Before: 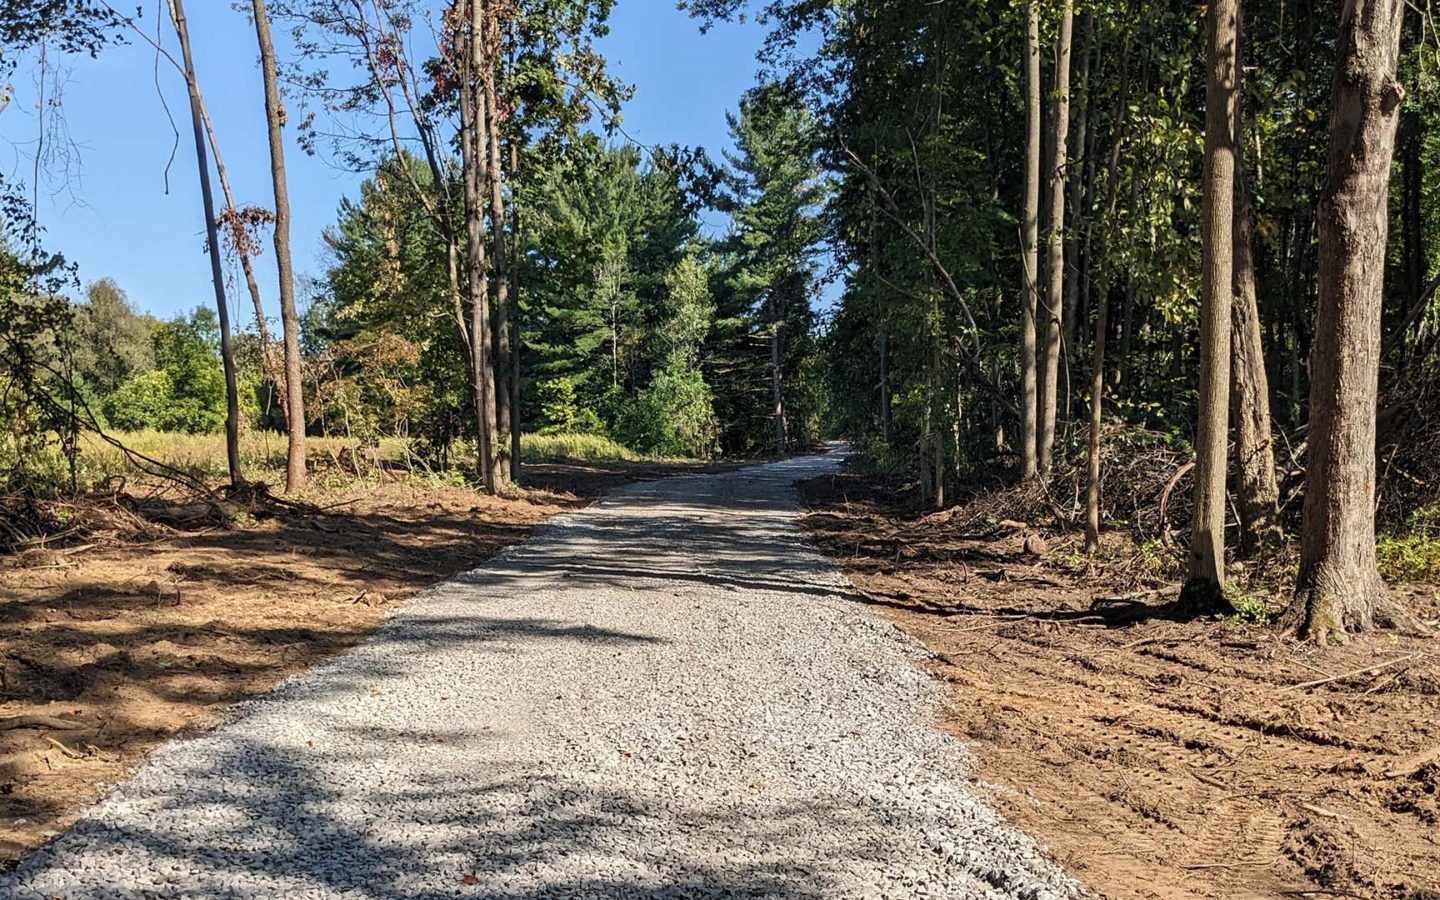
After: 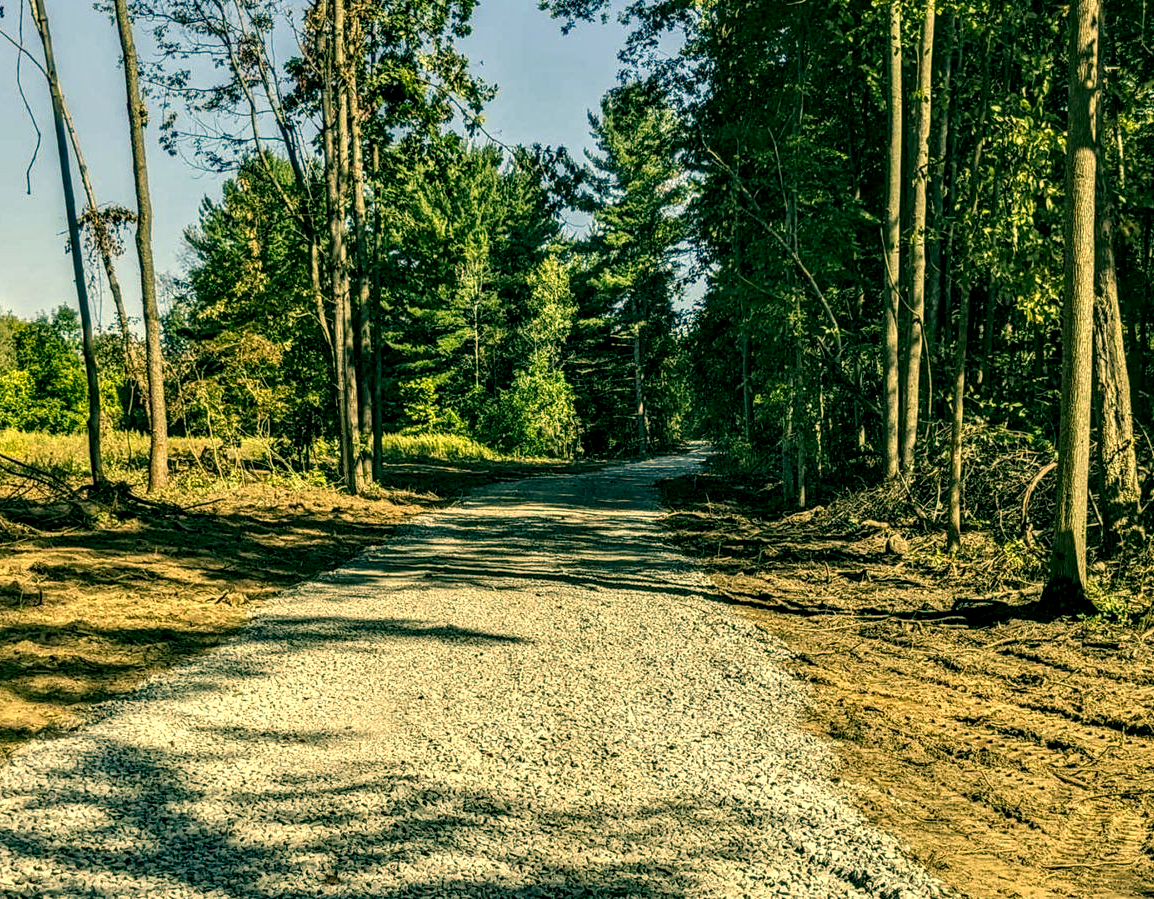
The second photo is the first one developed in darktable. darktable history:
crop and rotate: left 9.597%, right 10.195%
local contrast: highlights 20%, shadows 70%, detail 170%
color correction: highlights a* 5.62, highlights b* 33.57, shadows a* -25.86, shadows b* 4.02
white balance: emerald 1
